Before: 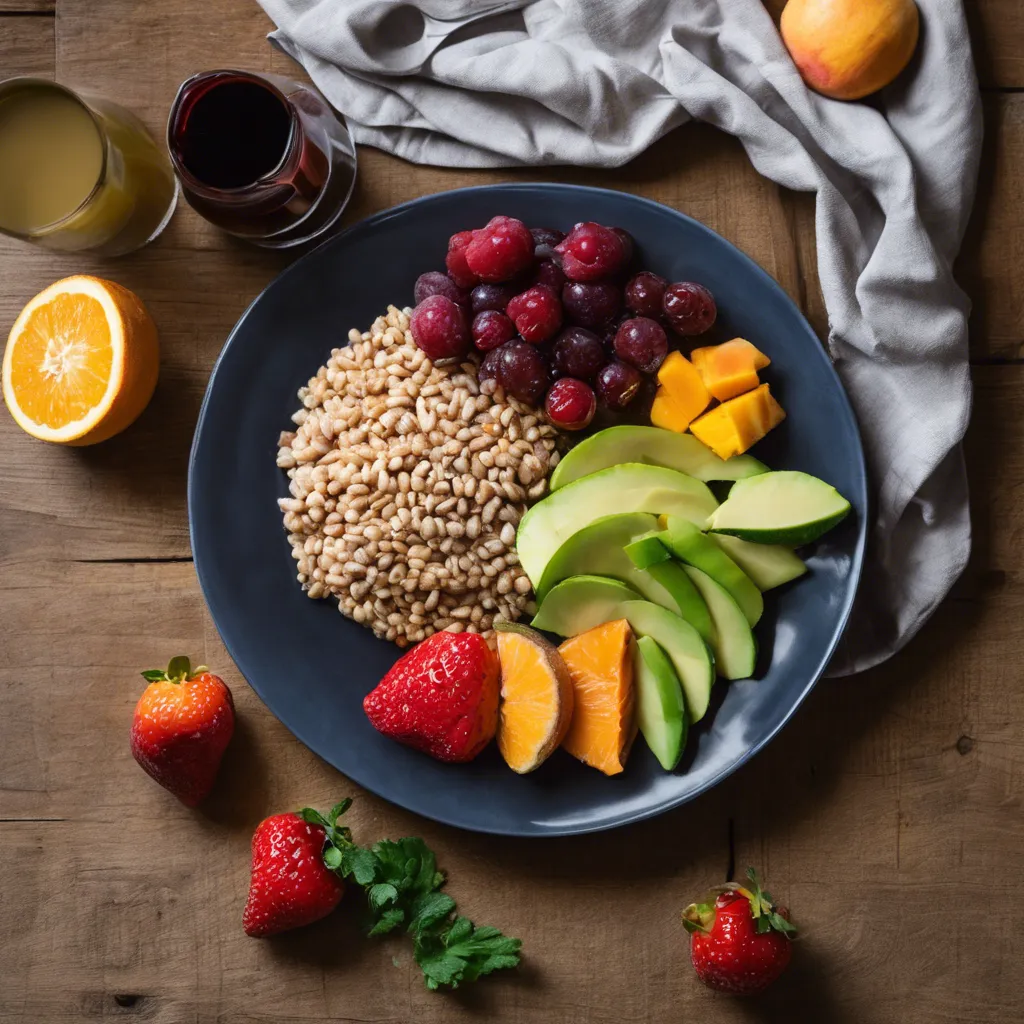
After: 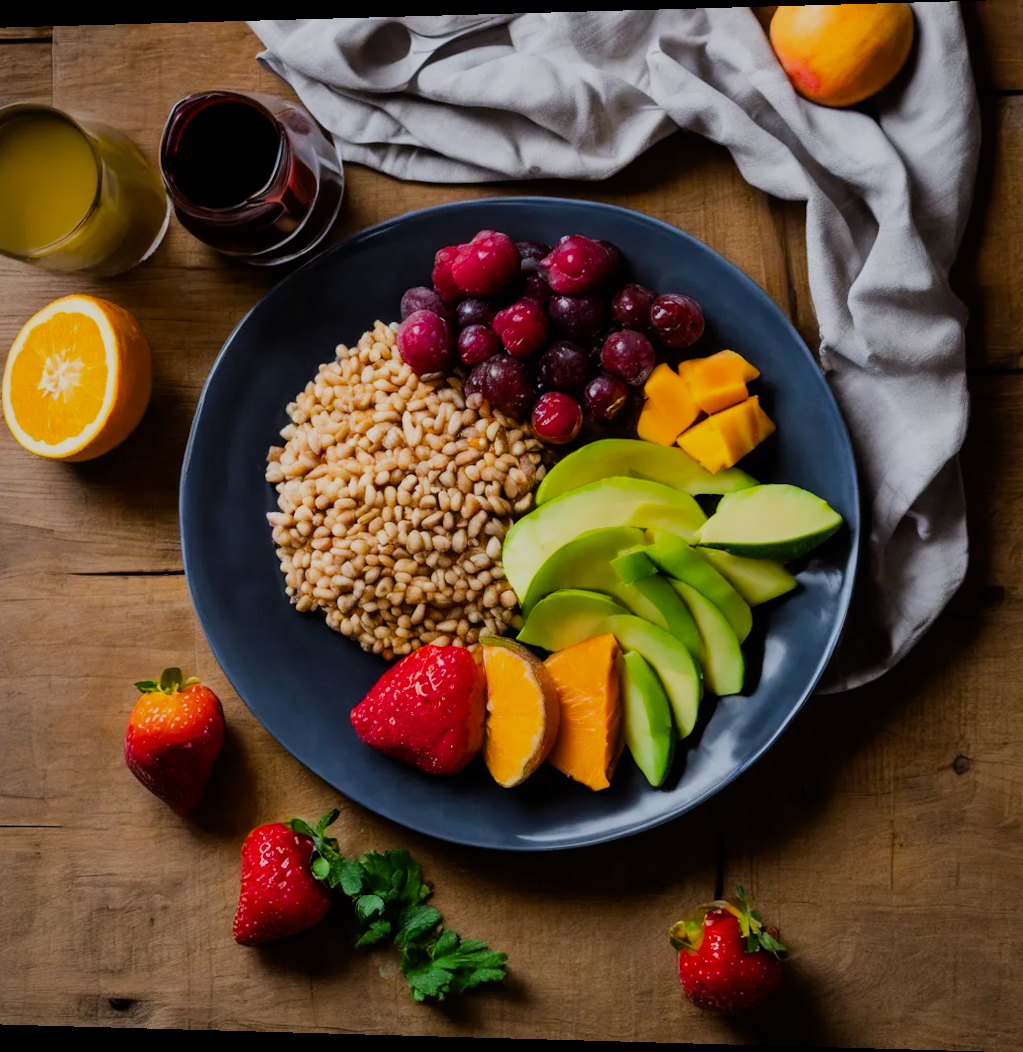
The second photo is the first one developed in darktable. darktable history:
color balance rgb: perceptual saturation grading › global saturation 25%, global vibrance 20%
rotate and perspective: lens shift (horizontal) -0.055, automatic cropping off
color zones: curves: ch1 [(0, 0.523) (0.143, 0.545) (0.286, 0.52) (0.429, 0.506) (0.571, 0.503) (0.714, 0.503) (0.857, 0.508) (1, 0.523)]
filmic rgb: black relative exposure -7.65 EV, white relative exposure 4.56 EV, hardness 3.61
